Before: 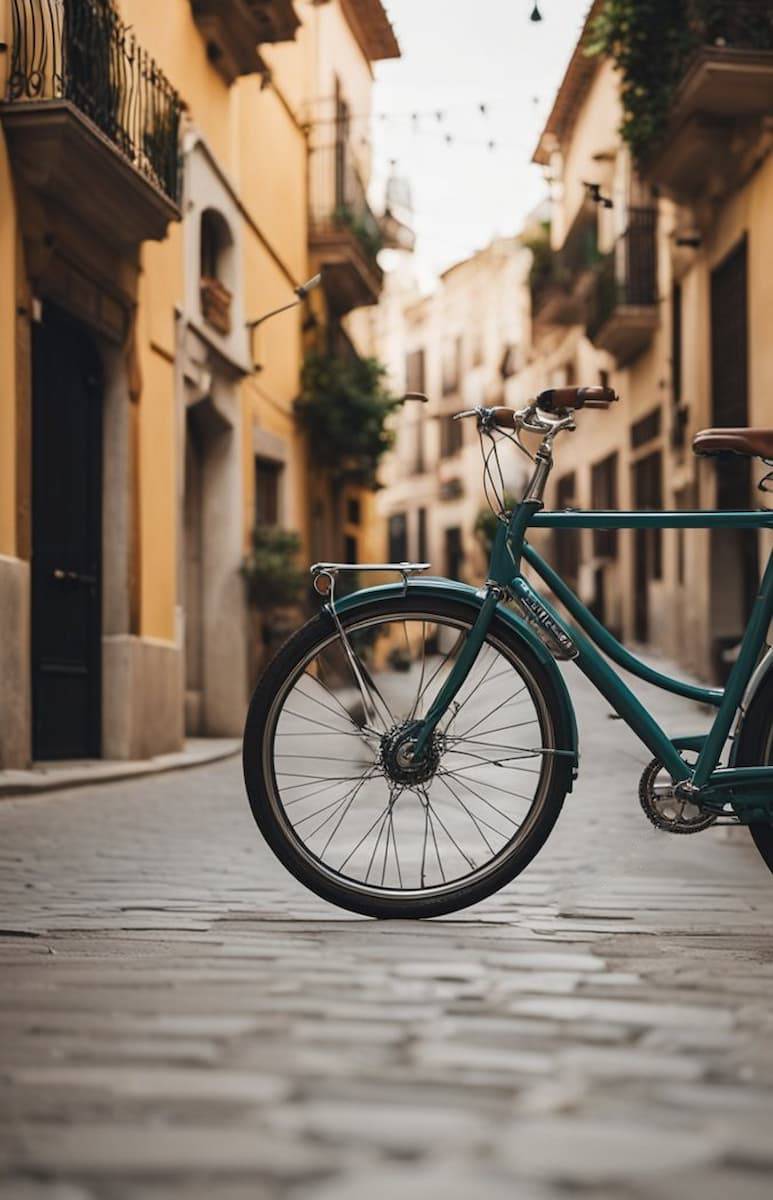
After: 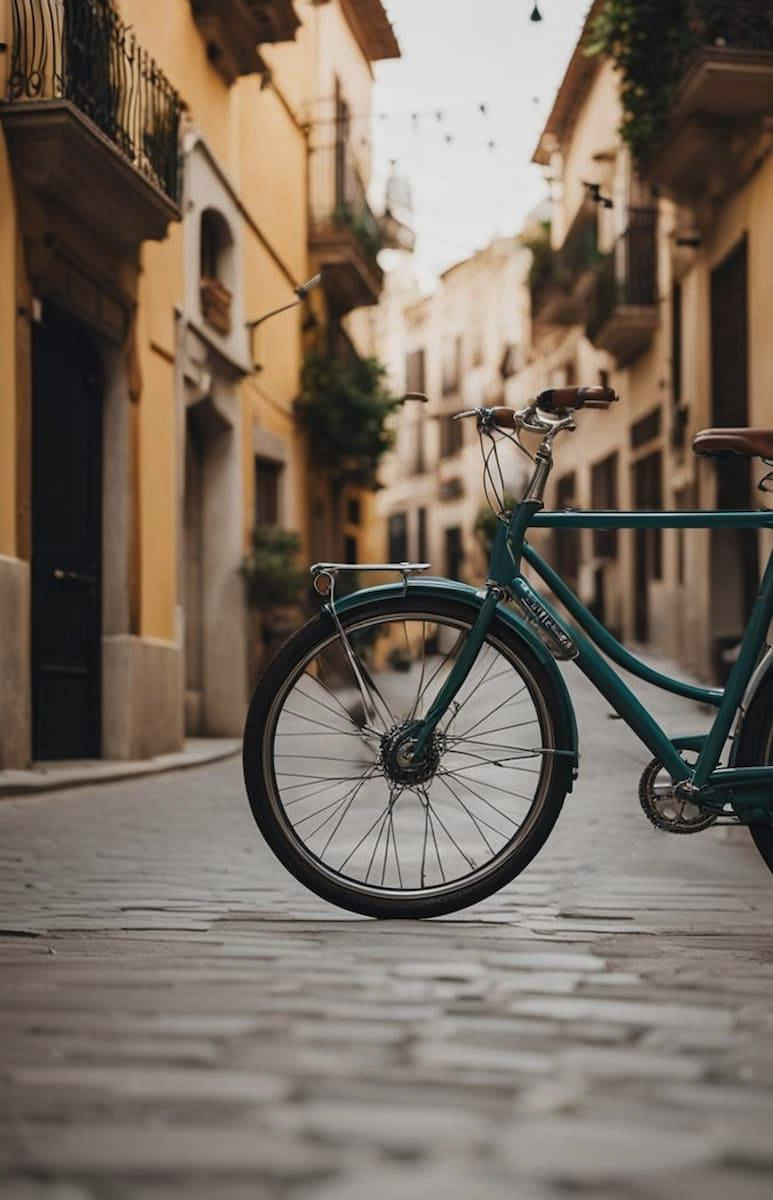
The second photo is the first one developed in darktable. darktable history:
tone equalizer: -8 EV 0.232 EV, -7 EV 0.442 EV, -6 EV 0.457 EV, -5 EV 0.251 EV, -3 EV -0.26 EV, -2 EV -0.393 EV, -1 EV -0.395 EV, +0 EV -0.257 EV, smoothing diameter 24.98%, edges refinement/feathering 8.89, preserve details guided filter
